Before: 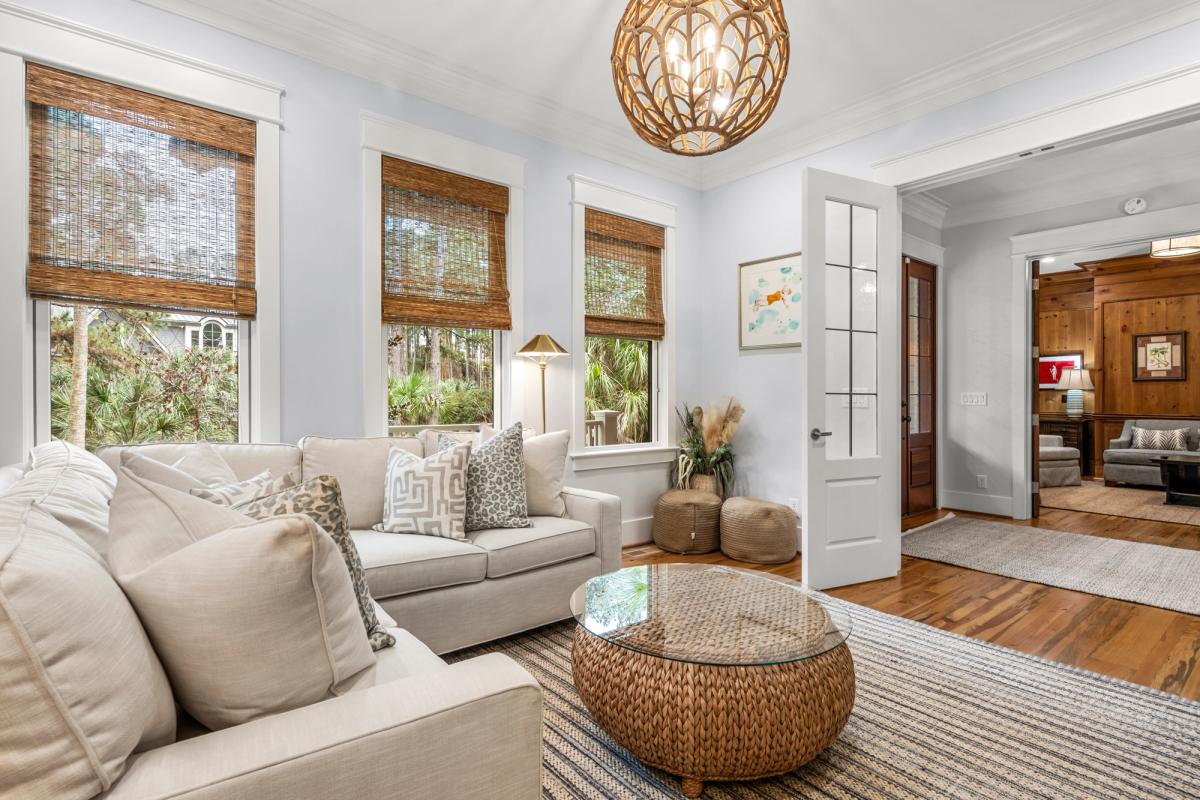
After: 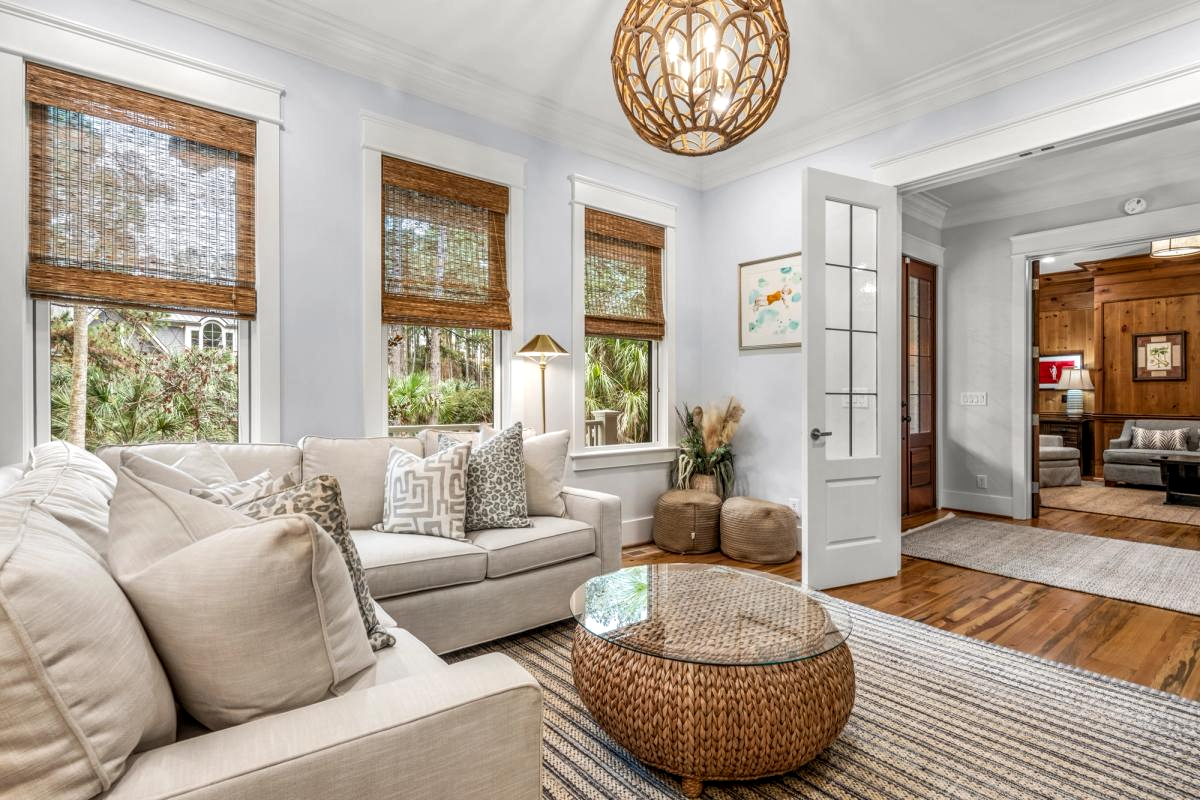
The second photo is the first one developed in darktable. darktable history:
local contrast: highlights 53%, shadows 53%, detail 130%, midtone range 0.451
